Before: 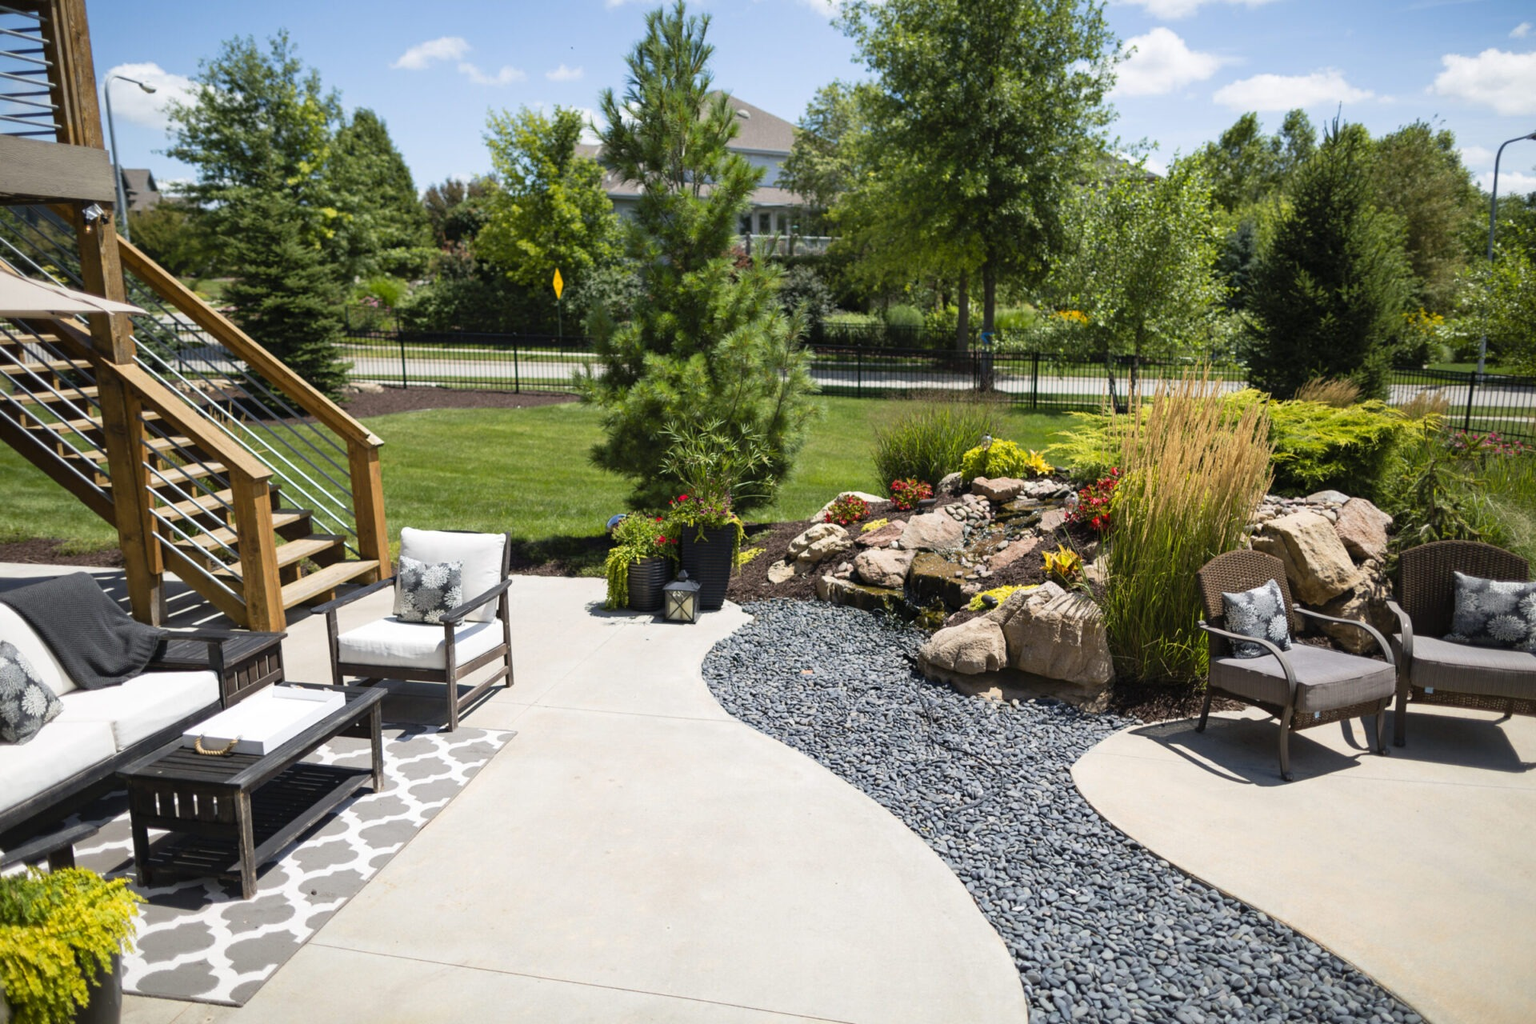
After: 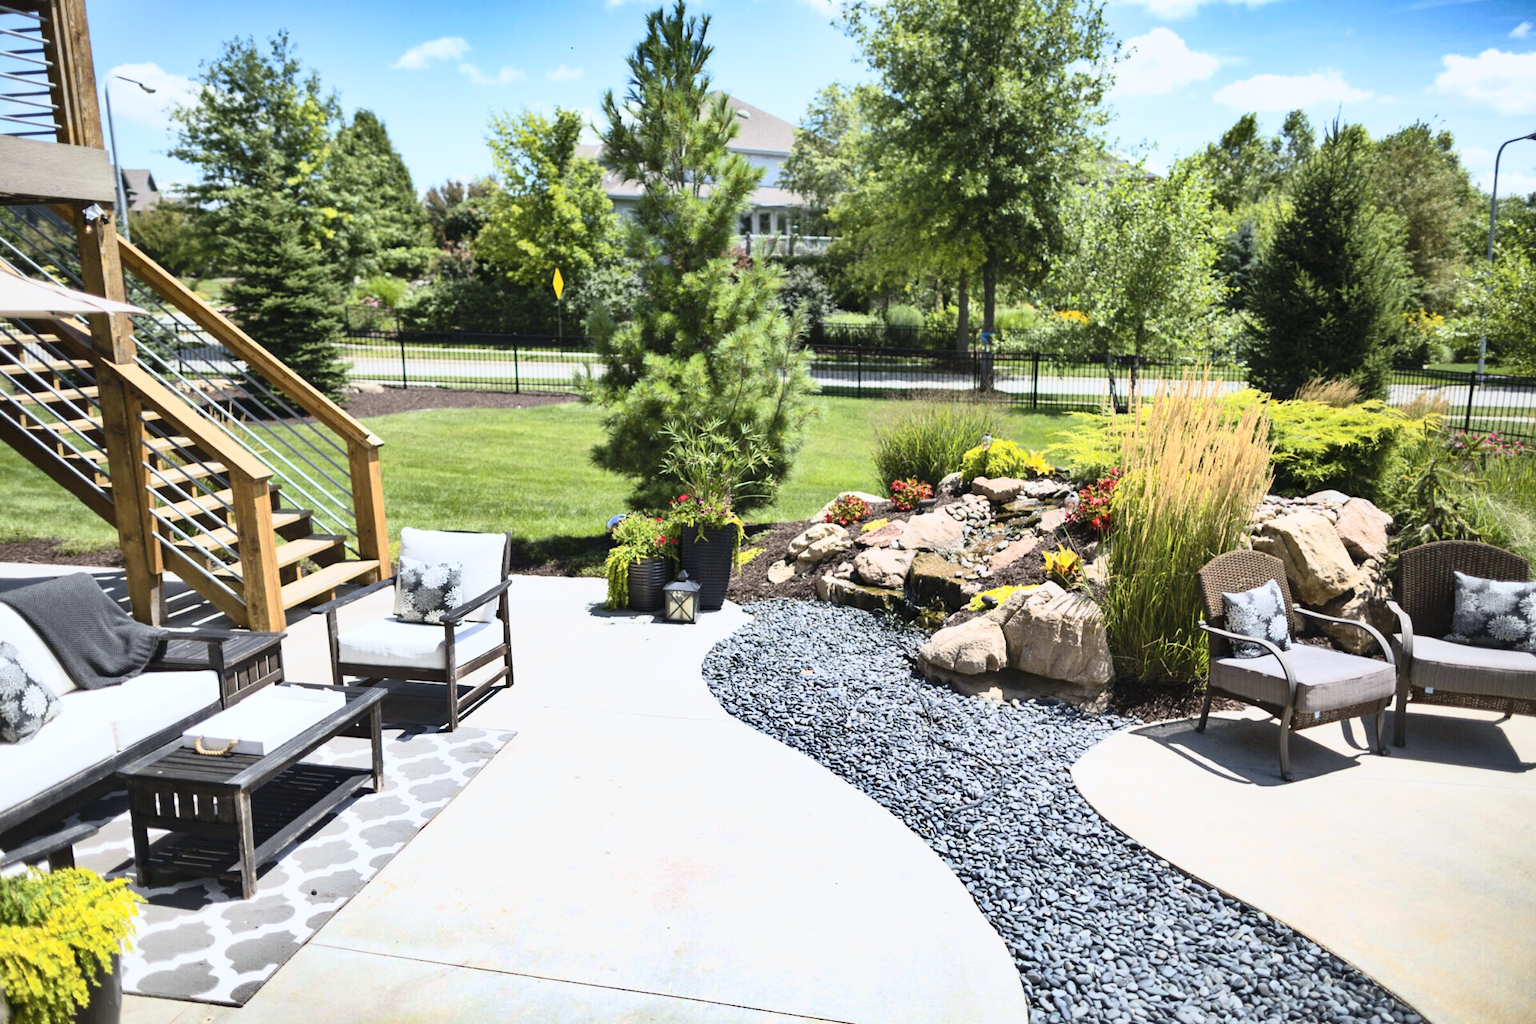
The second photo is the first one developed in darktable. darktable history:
exposure: exposure 0.367 EV, compensate highlight preservation false
contrast brightness saturation: contrast 0.28
global tonemap: drago (0.7, 100)
white balance: red 0.974, blue 1.044
shadows and highlights: shadows 20.91, highlights -82.73, soften with gaussian
